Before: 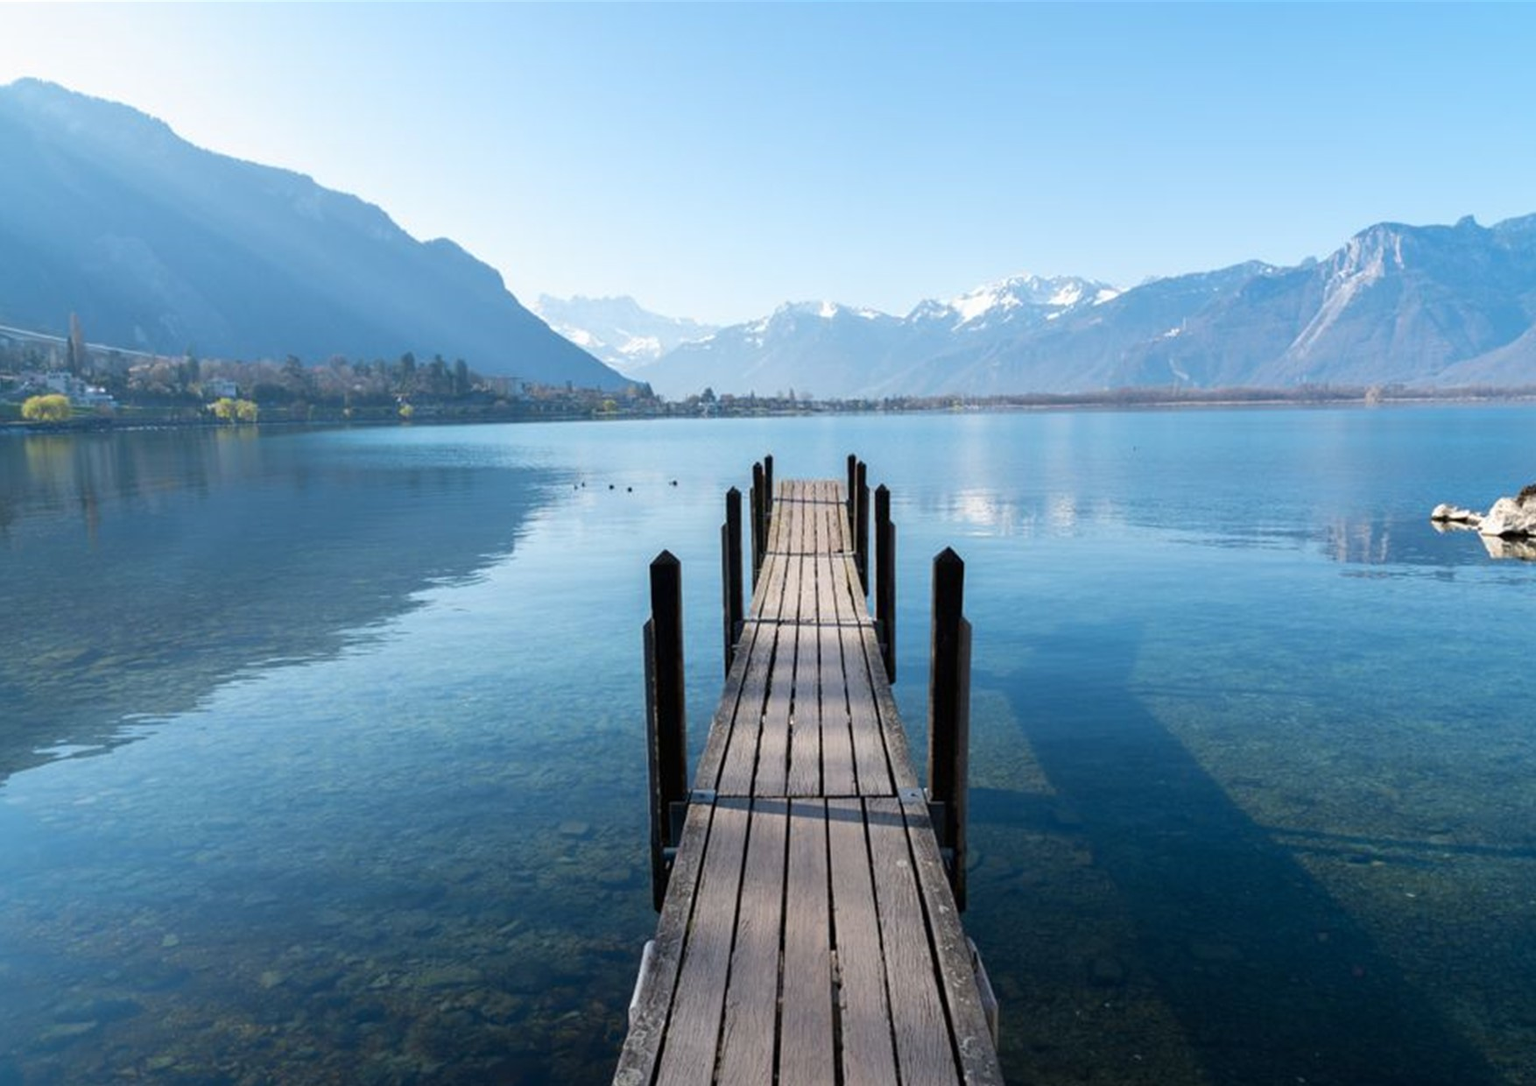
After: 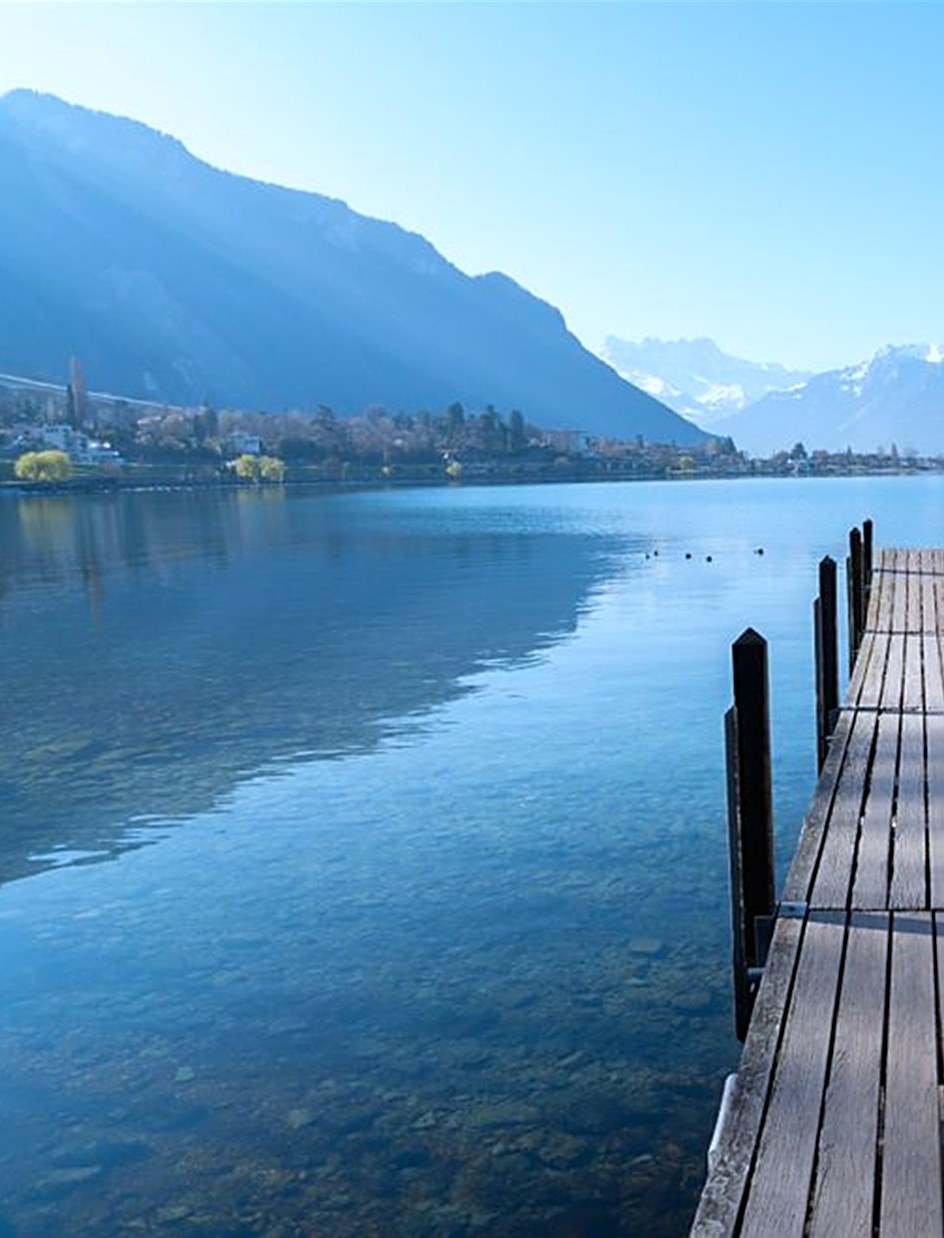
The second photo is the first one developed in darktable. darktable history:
crop: left 0.587%, right 45.588%, bottom 0.086%
sharpen: radius 2.767
color calibration: x 0.372, y 0.386, temperature 4283.97 K
